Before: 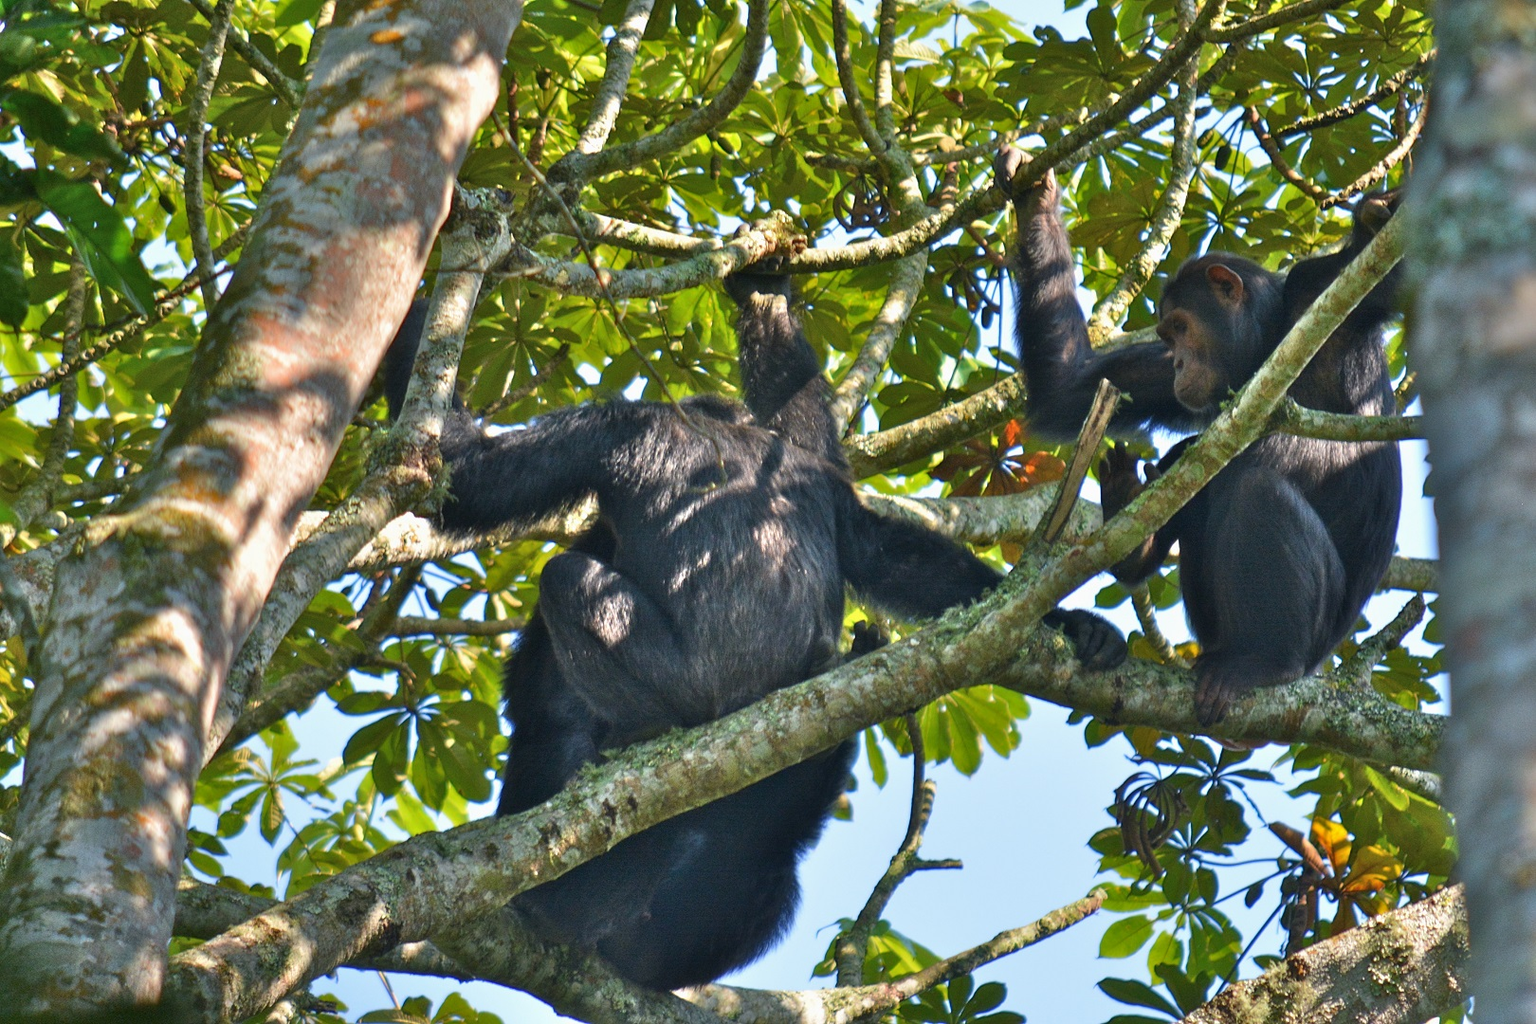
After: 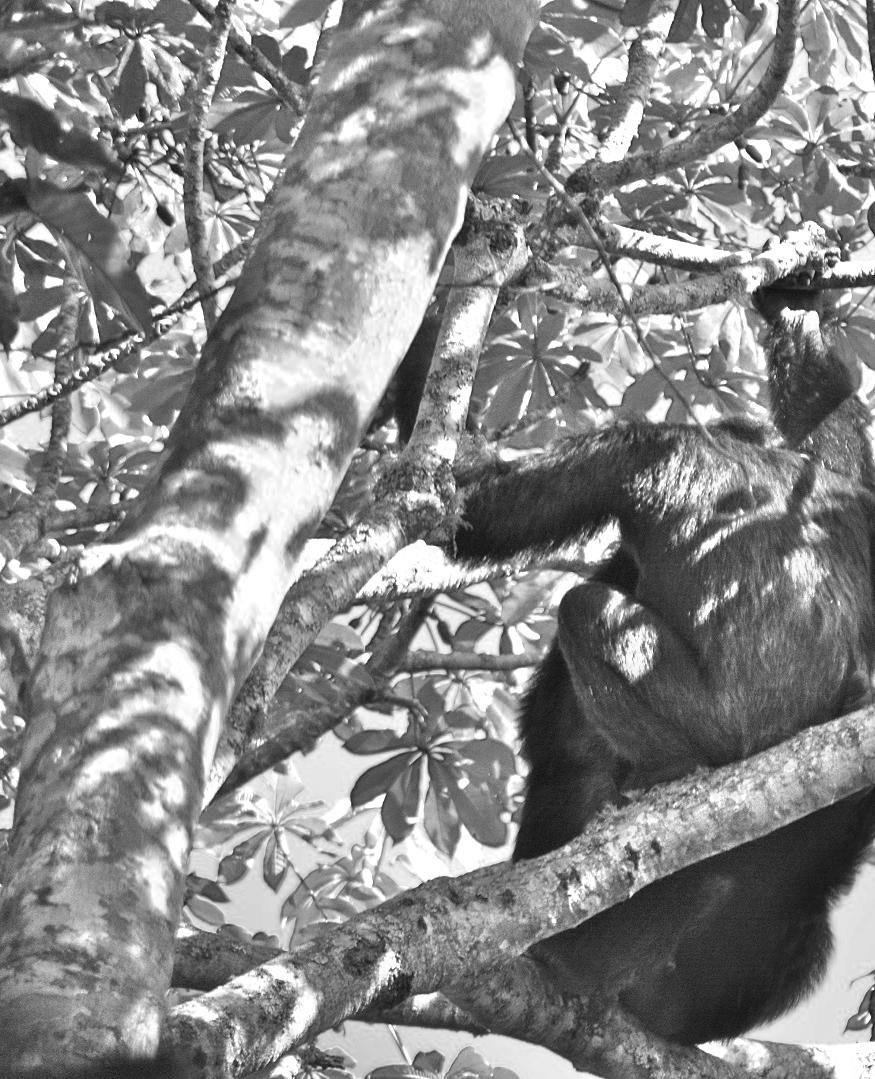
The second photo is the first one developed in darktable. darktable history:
color zones: curves: ch0 [(0.002, 0.593) (0.143, 0.417) (0.285, 0.541) (0.455, 0.289) (0.608, 0.327) (0.727, 0.283) (0.869, 0.571) (1, 0.603)]; ch1 [(0, 0) (0.143, 0) (0.286, 0) (0.429, 0) (0.571, 0) (0.714, 0) (0.857, 0)]
exposure: black level correction 0, exposure 1 EV, compensate highlight preservation false
crop: left 0.692%, right 45.246%, bottom 0.09%
shadows and highlights: shadows 25.02, highlights -48.33, soften with gaussian
